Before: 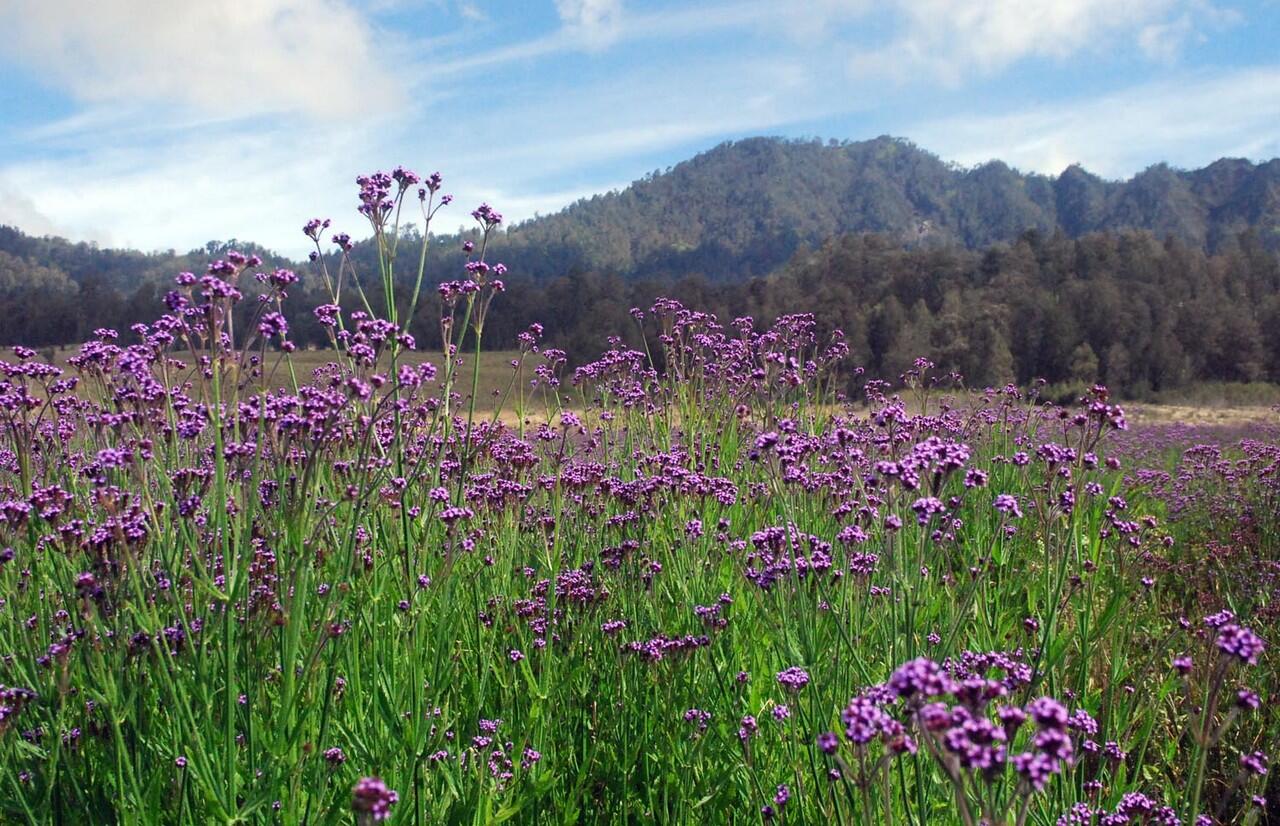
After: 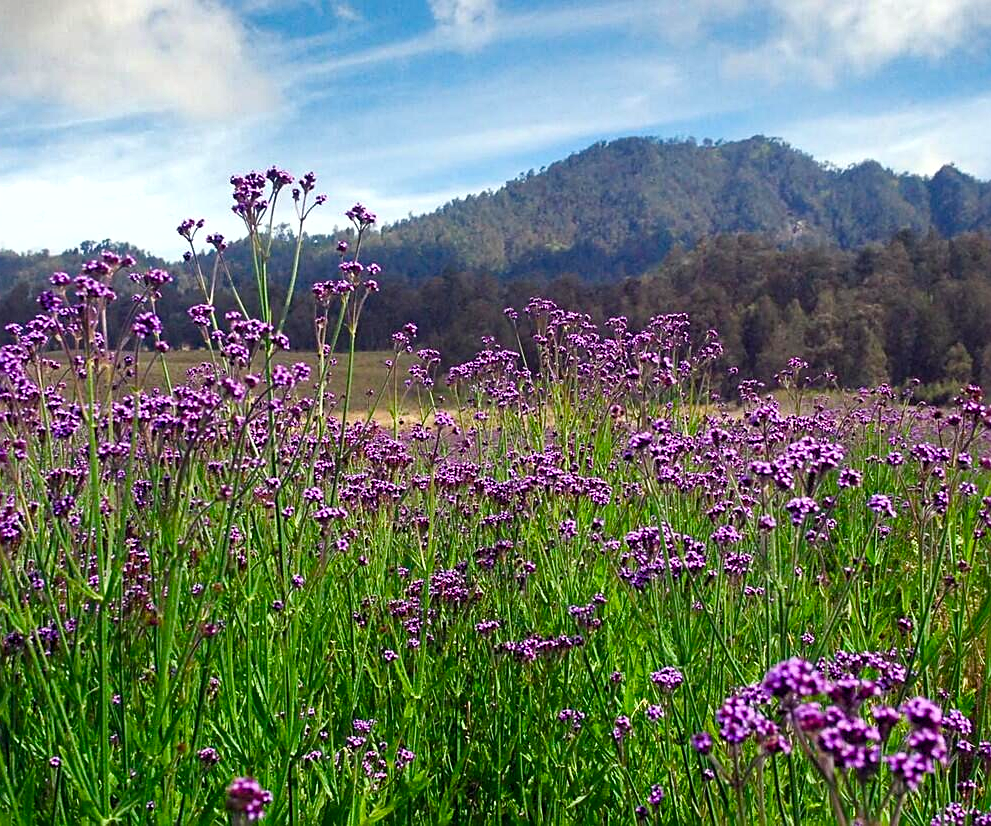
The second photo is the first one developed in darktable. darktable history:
vignetting: fall-off start 116.67%, fall-off radius 59.26%, brightness -0.31, saturation -0.056
shadows and highlights: radius 108.52, shadows 23.73, highlights -59.32, low approximation 0.01, soften with gaussian
sharpen: on, module defaults
crop: left 9.88%, right 12.664%
contrast brightness saturation: contrast 0.08, saturation 0.02
color balance rgb: linear chroma grading › global chroma 8.12%, perceptual saturation grading › global saturation 9.07%, perceptual saturation grading › highlights -13.84%, perceptual saturation grading › mid-tones 14.88%, perceptual saturation grading › shadows 22.8%, perceptual brilliance grading › highlights 2.61%, global vibrance 12.07%
